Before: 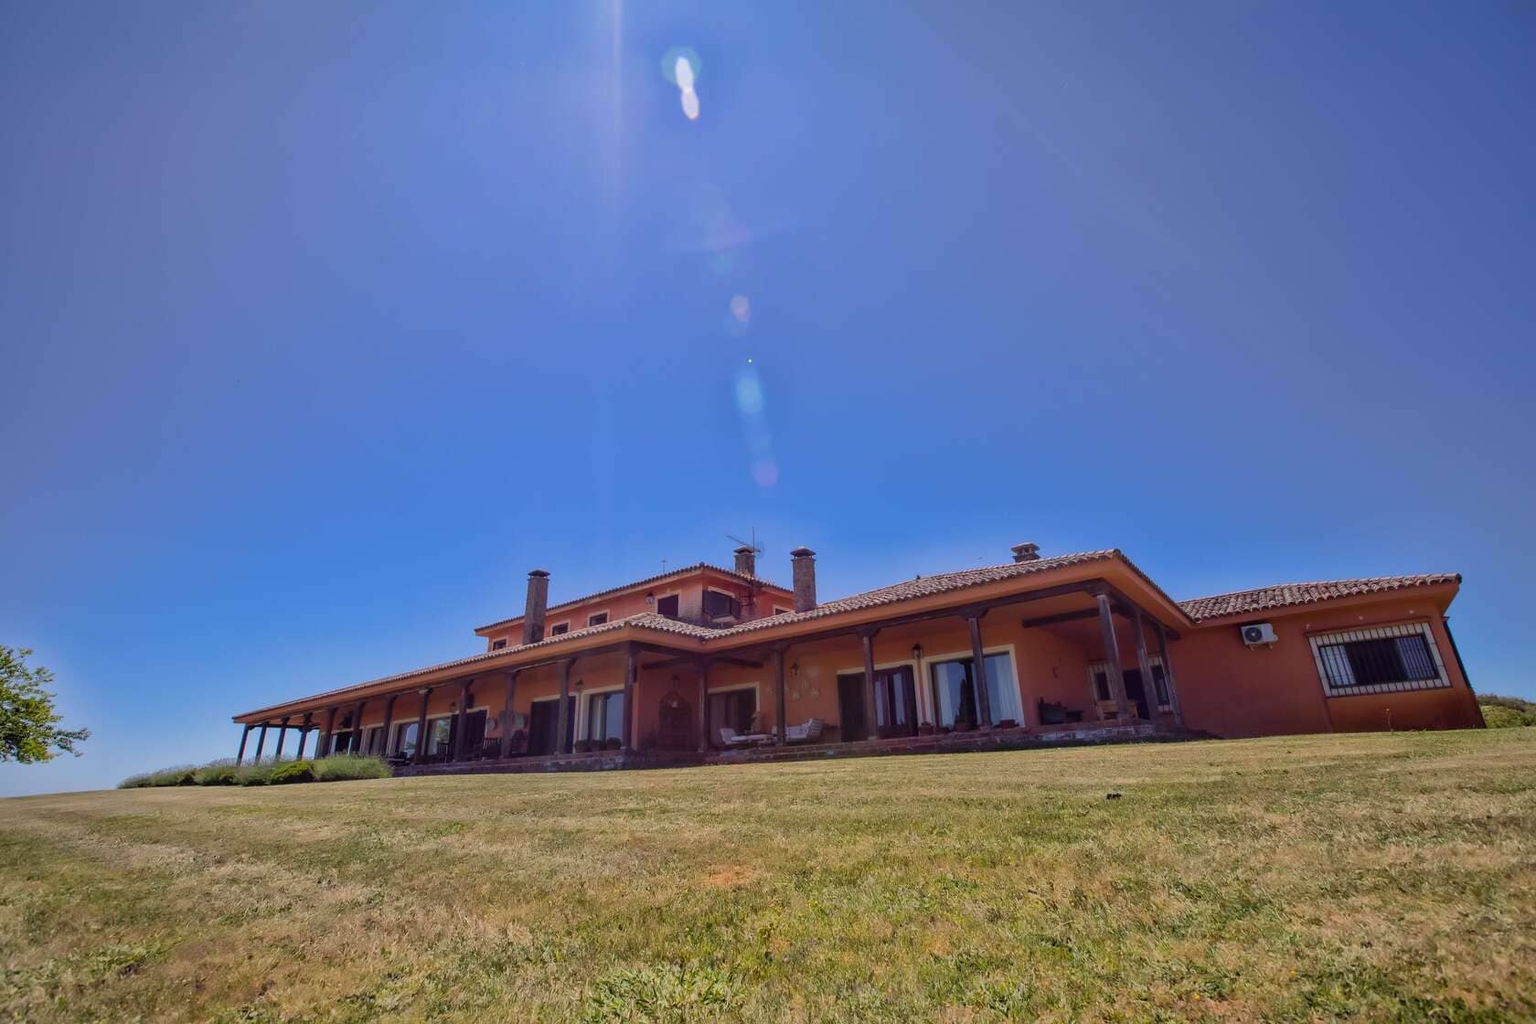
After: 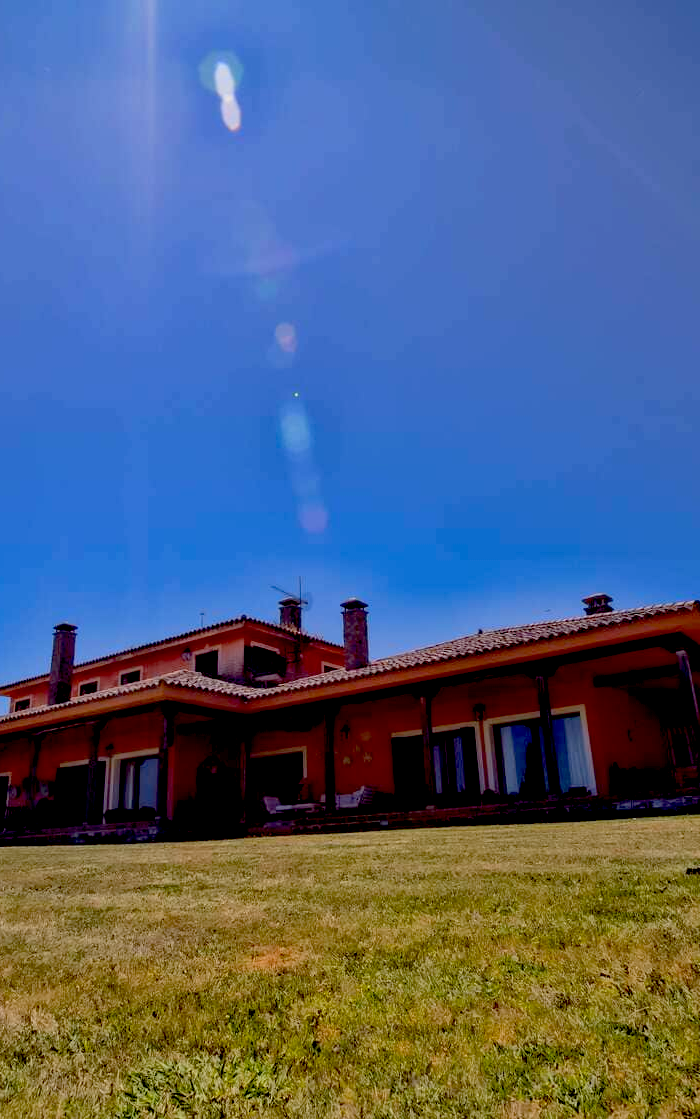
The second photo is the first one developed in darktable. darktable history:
white balance: emerald 1
exposure: black level correction 0.056, exposure -0.039 EV, compensate highlight preservation false
crop: left 31.229%, right 27.105%
